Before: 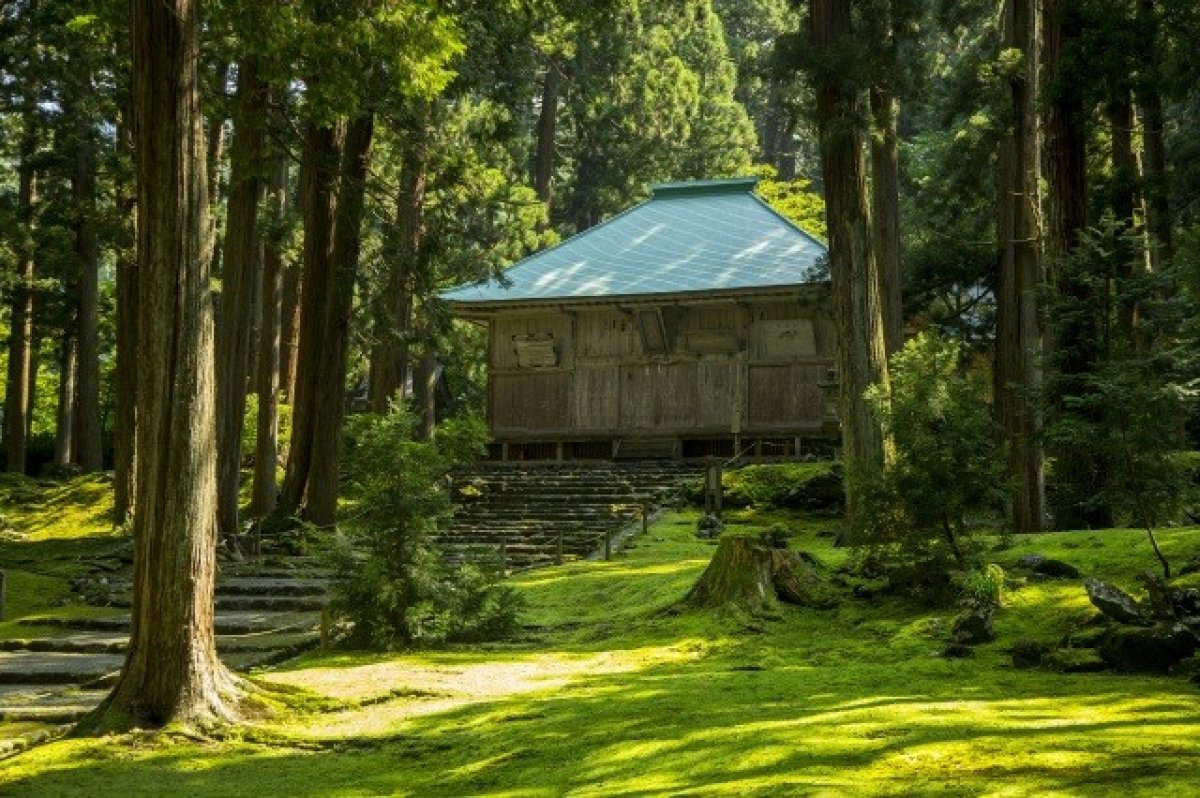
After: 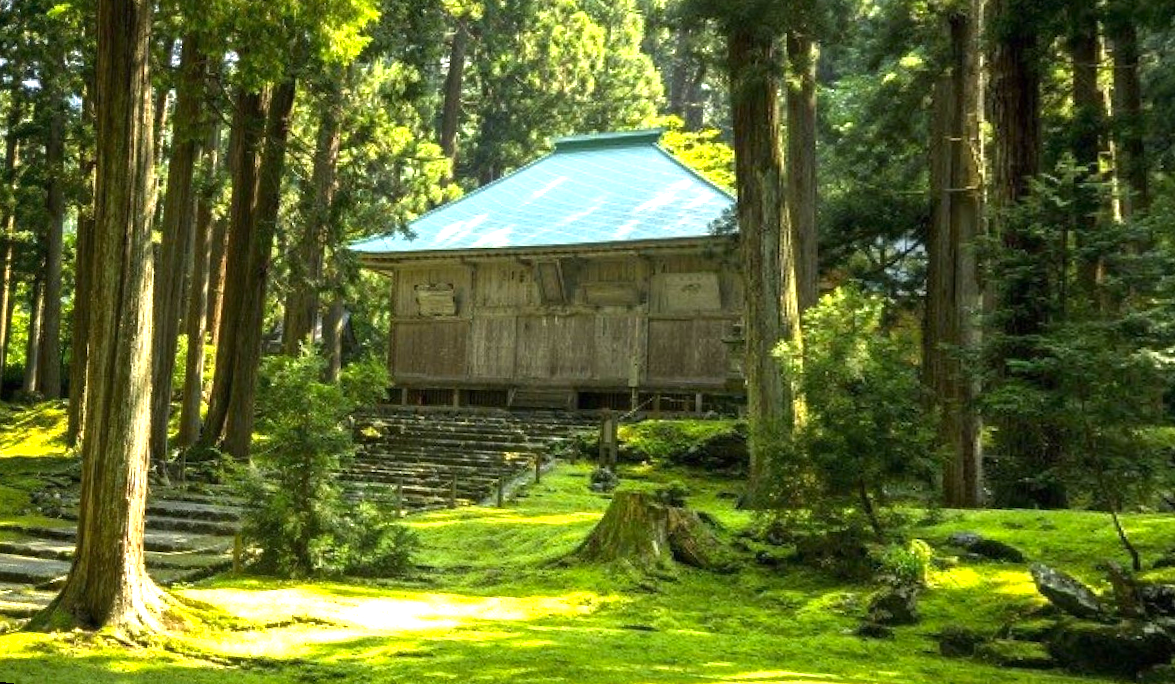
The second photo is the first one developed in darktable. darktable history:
color balance rgb: perceptual saturation grading › global saturation 3.7%, global vibrance 5.56%, contrast 3.24%
rotate and perspective: rotation 1.69°, lens shift (vertical) -0.023, lens shift (horizontal) -0.291, crop left 0.025, crop right 0.988, crop top 0.092, crop bottom 0.842
exposure: black level correction 0, exposure 1.2 EV, compensate exposure bias true, compensate highlight preservation false
